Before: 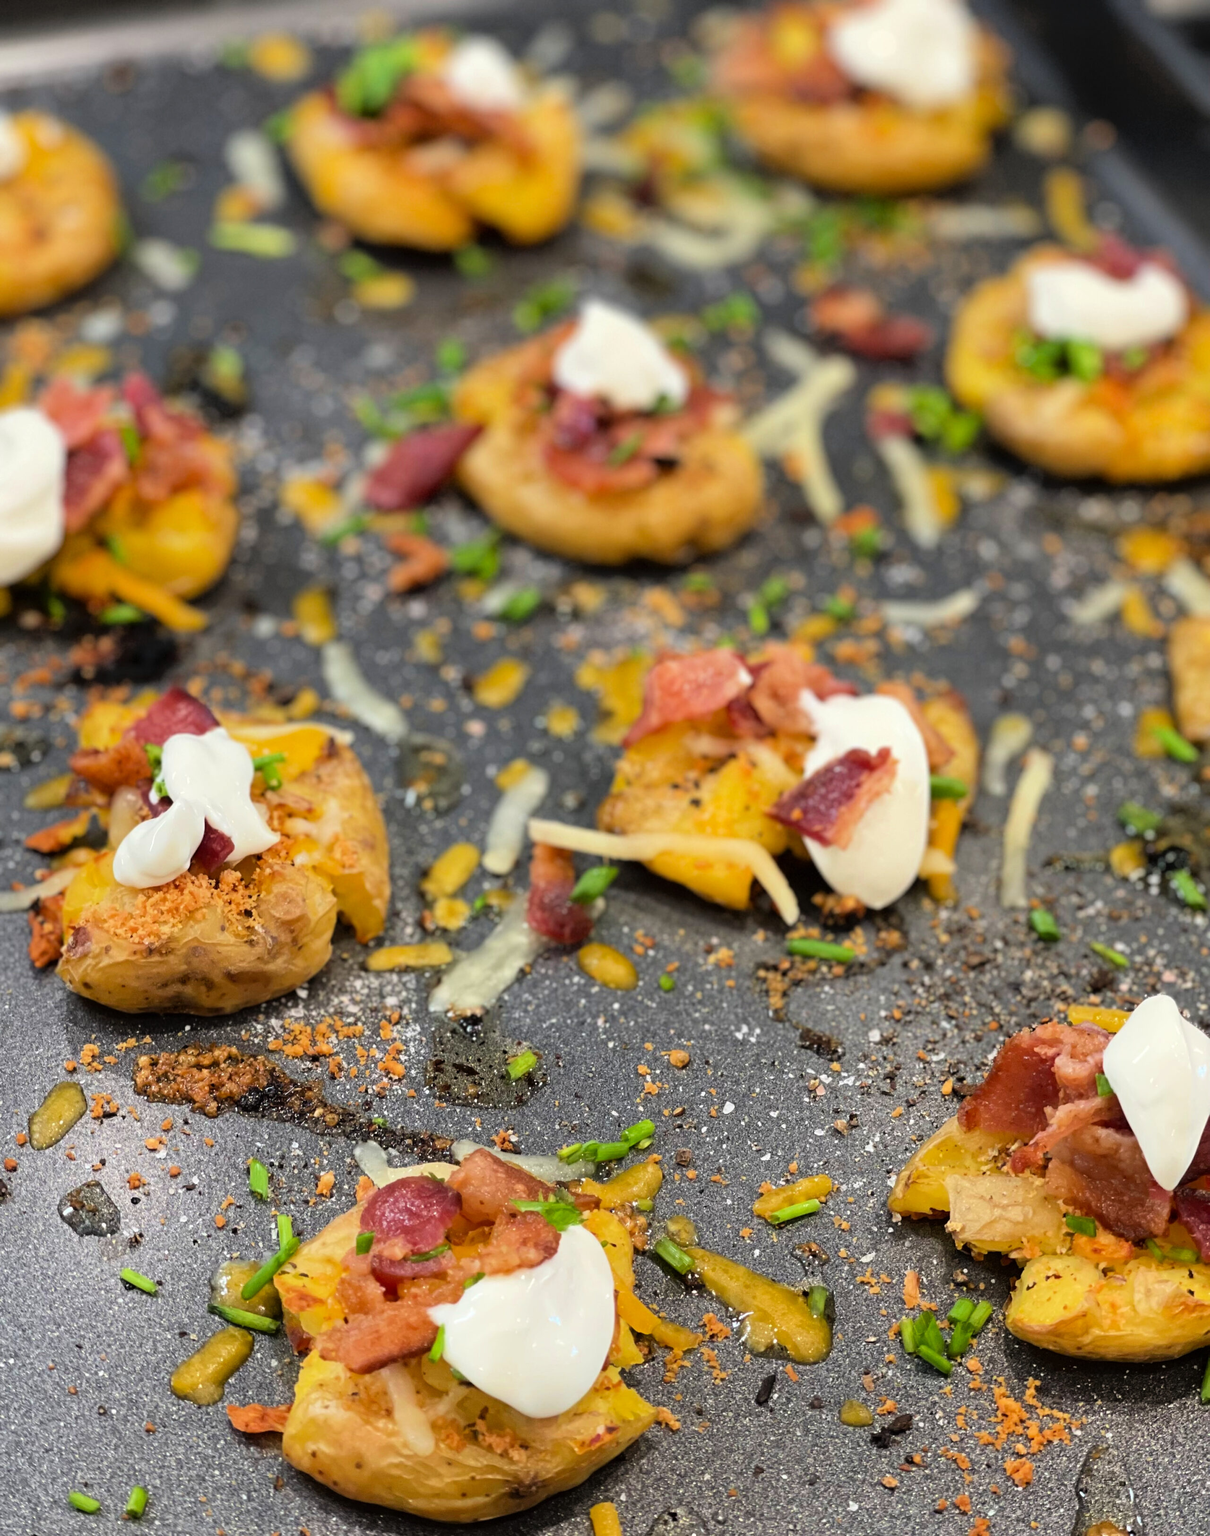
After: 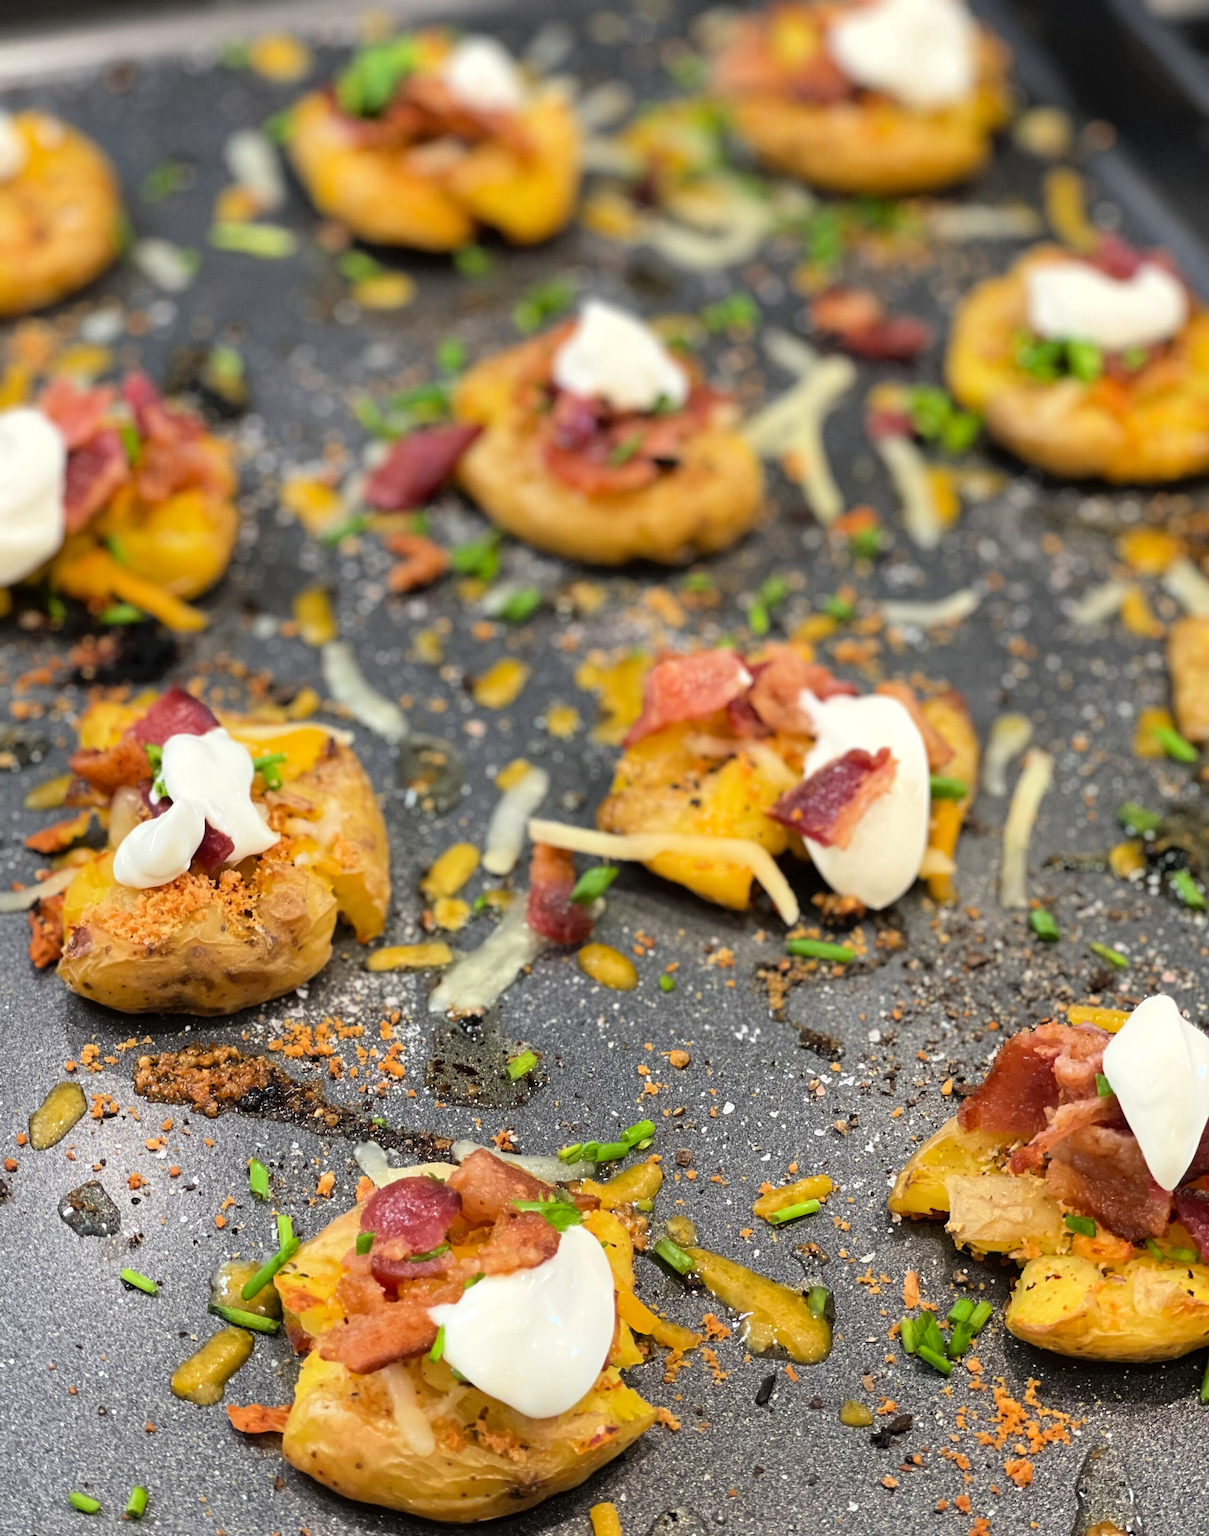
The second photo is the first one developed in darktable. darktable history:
white balance: red 1, blue 1
exposure: exposure 0.131 EV, compensate highlight preservation false
